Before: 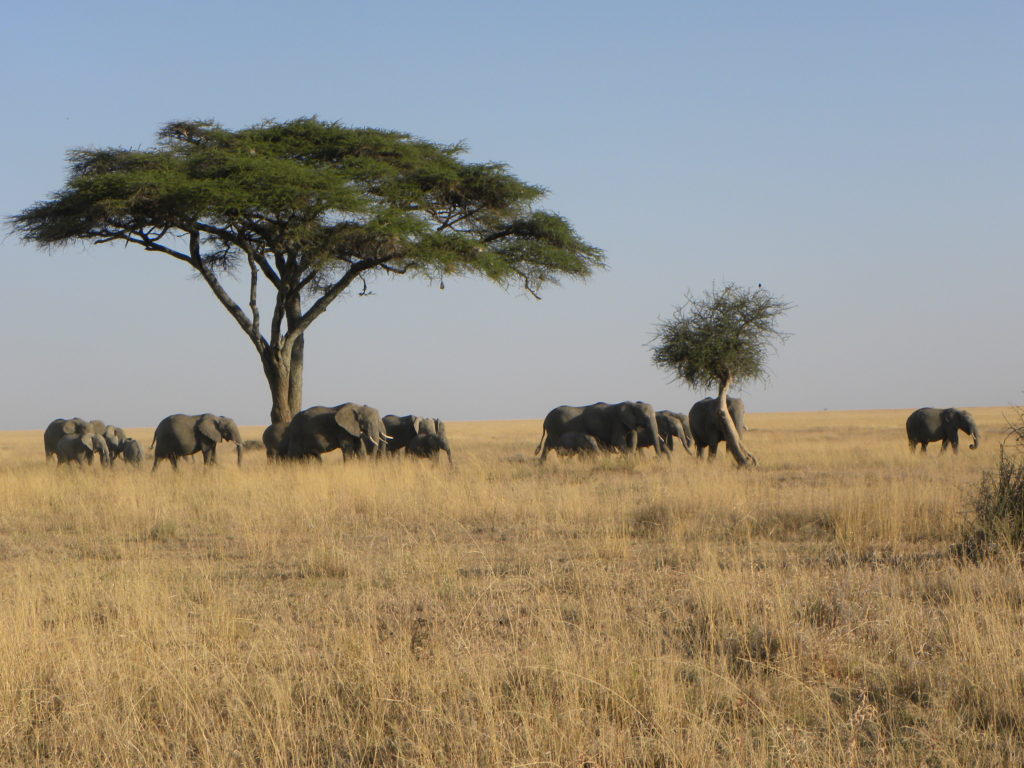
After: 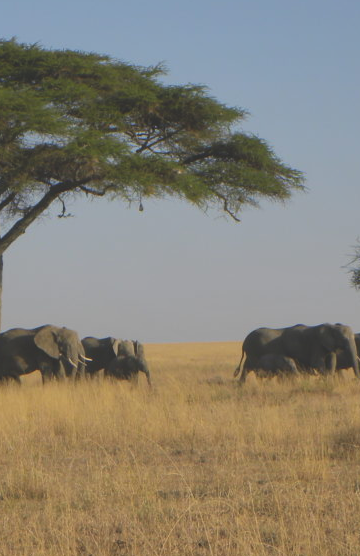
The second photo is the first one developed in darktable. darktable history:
exposure: black level correction -0.014, exposure -0.193 EV, compensate highlight preservation false
lowpass: radius 0.1, contrast 0.85, saturation 1.1, unbound 0
crop and rotate: left 29.476%, top 10.214%, right 35.32%, bottom 17.333%
shadows and highlights: white point adjustment 0.05, highlights color adjustment 55.9%, soften with gaussian
